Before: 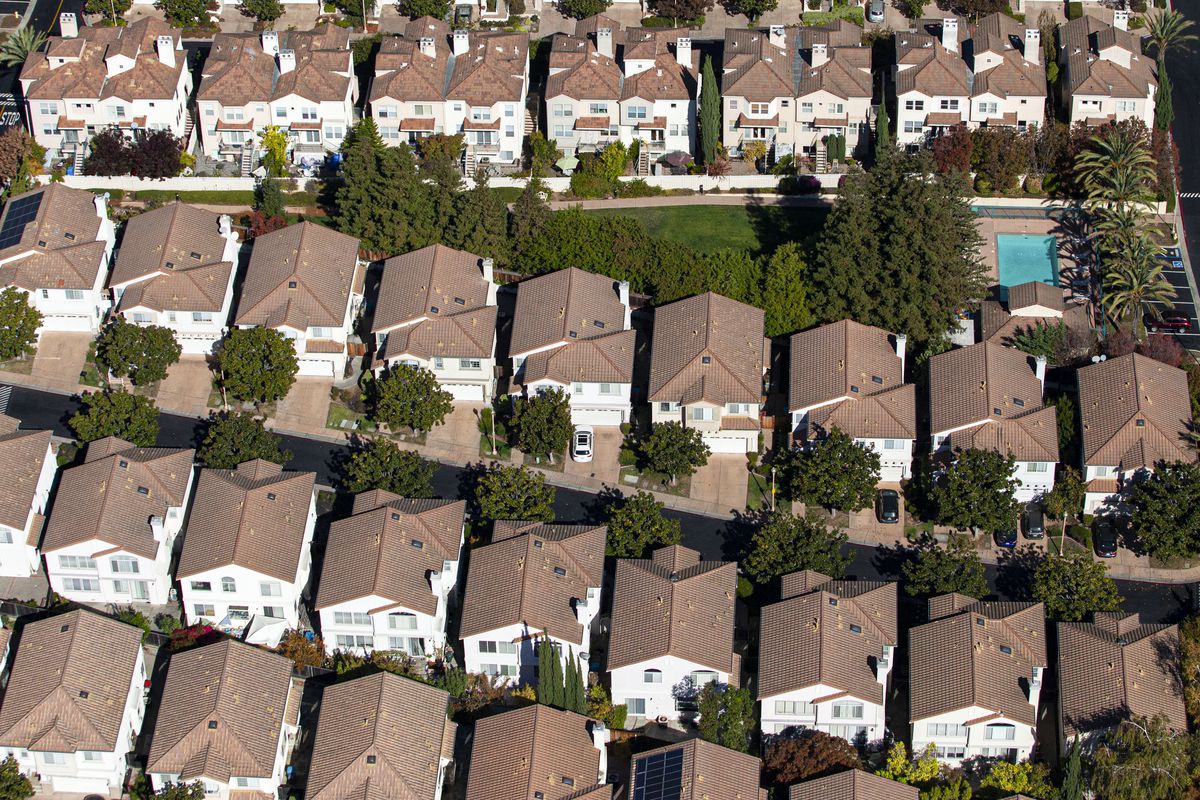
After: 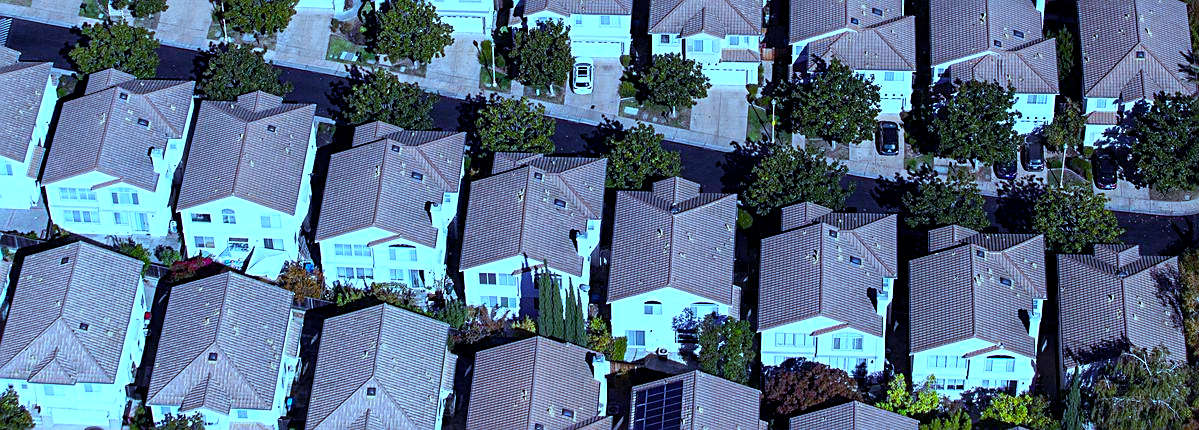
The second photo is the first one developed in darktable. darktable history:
white balance: red 0.766, blue 1.537
sharpen: on, module defaults
color correction: saturation 0.85
color balance rgb: shadows lift › luminance 0.49%, shadows lift › chroma 6.83%, shadows lift › hue 300.29°, power › hue 208.98°, highlights gain › luminance 20.24%, highlights gain › chroma 2.73%, highlights gain › hue 173.85°, perceptual saturation grading › global saturation 18.05%
color calibration: x 0.334, y 0.349, temperature 5426 K
crop and rotate: top 46.237%
contrast brightness saturation: contrast 0.07
